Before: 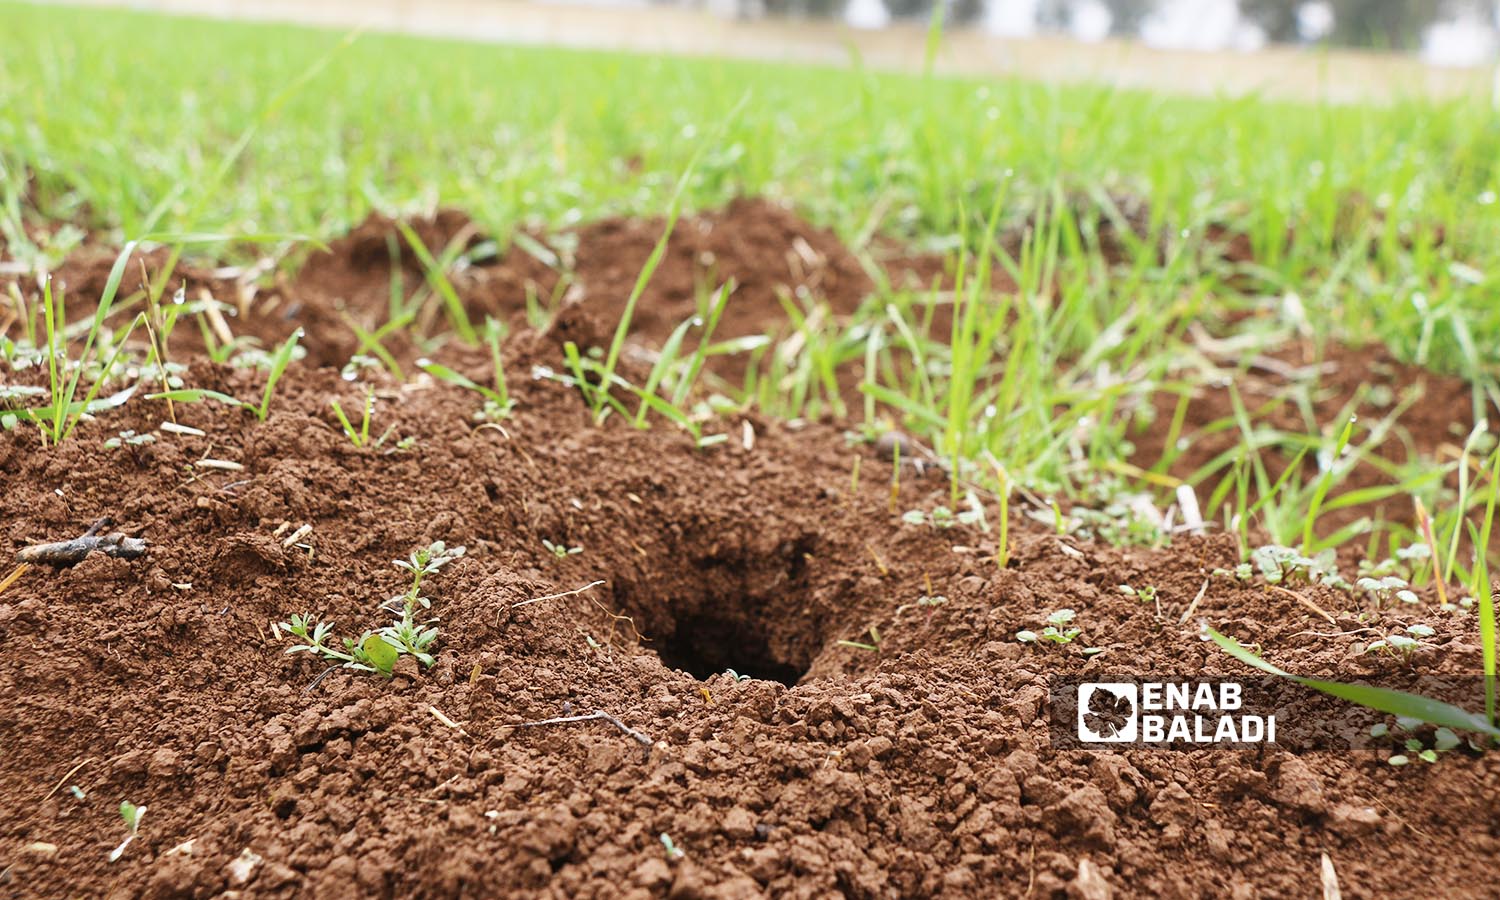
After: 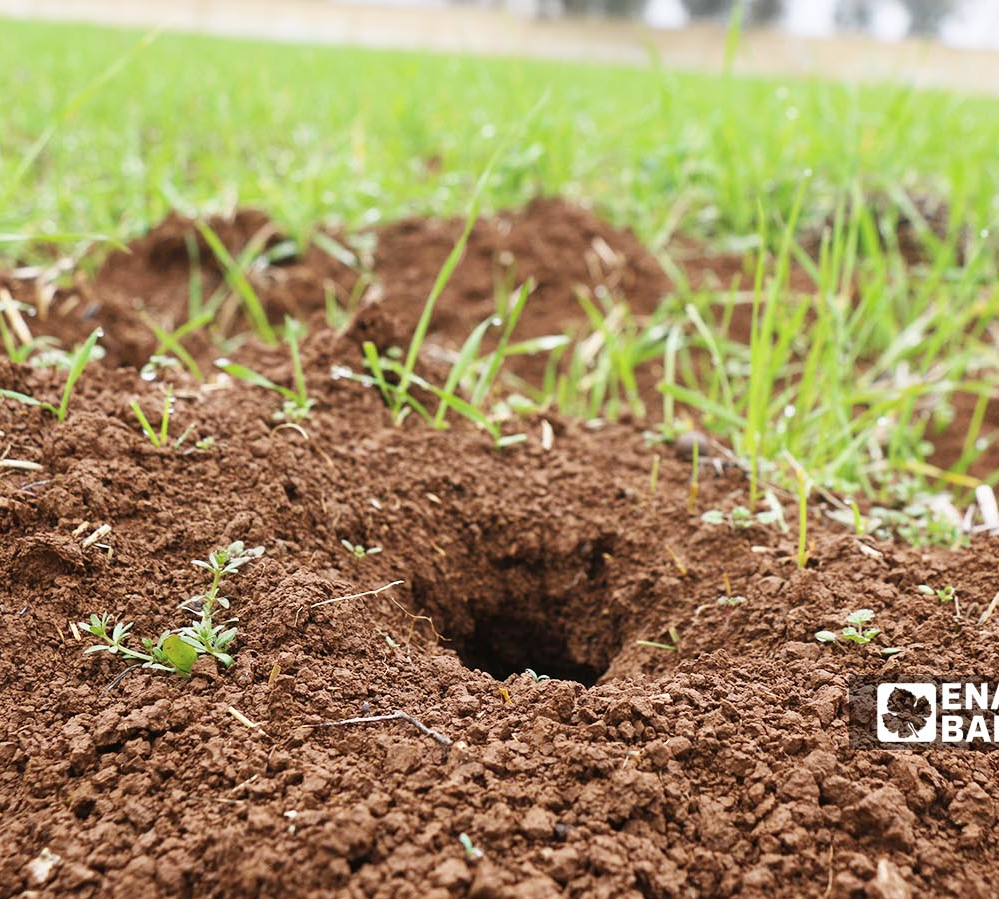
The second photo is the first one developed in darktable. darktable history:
crop and rotate: left 13.439%, right 19.952%
